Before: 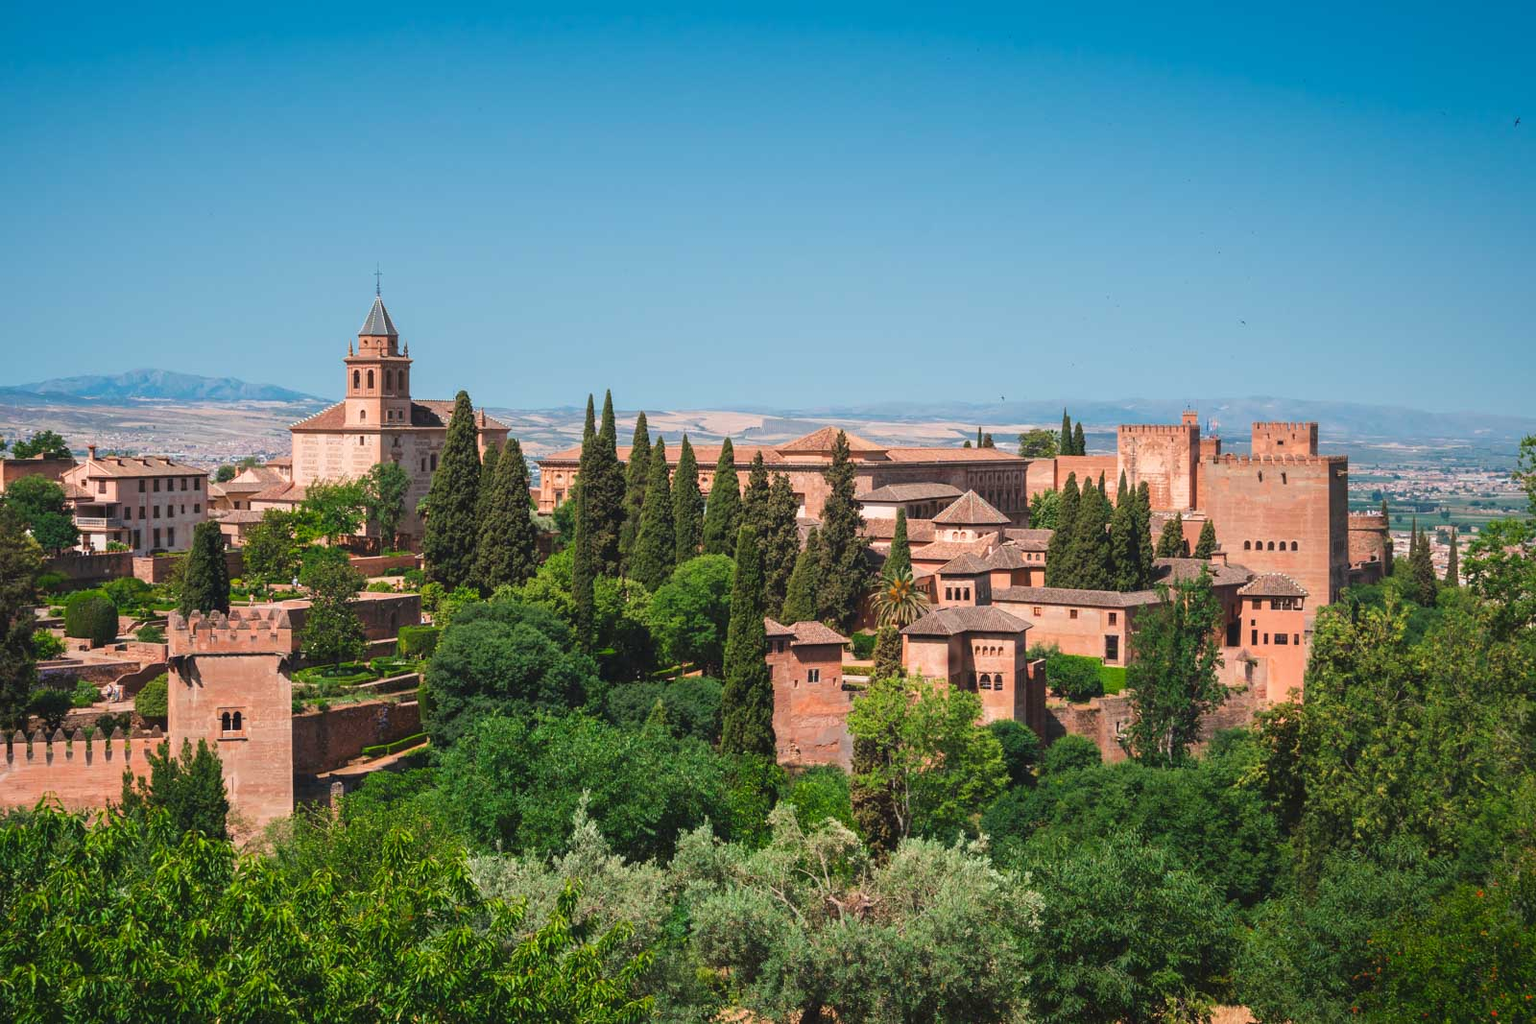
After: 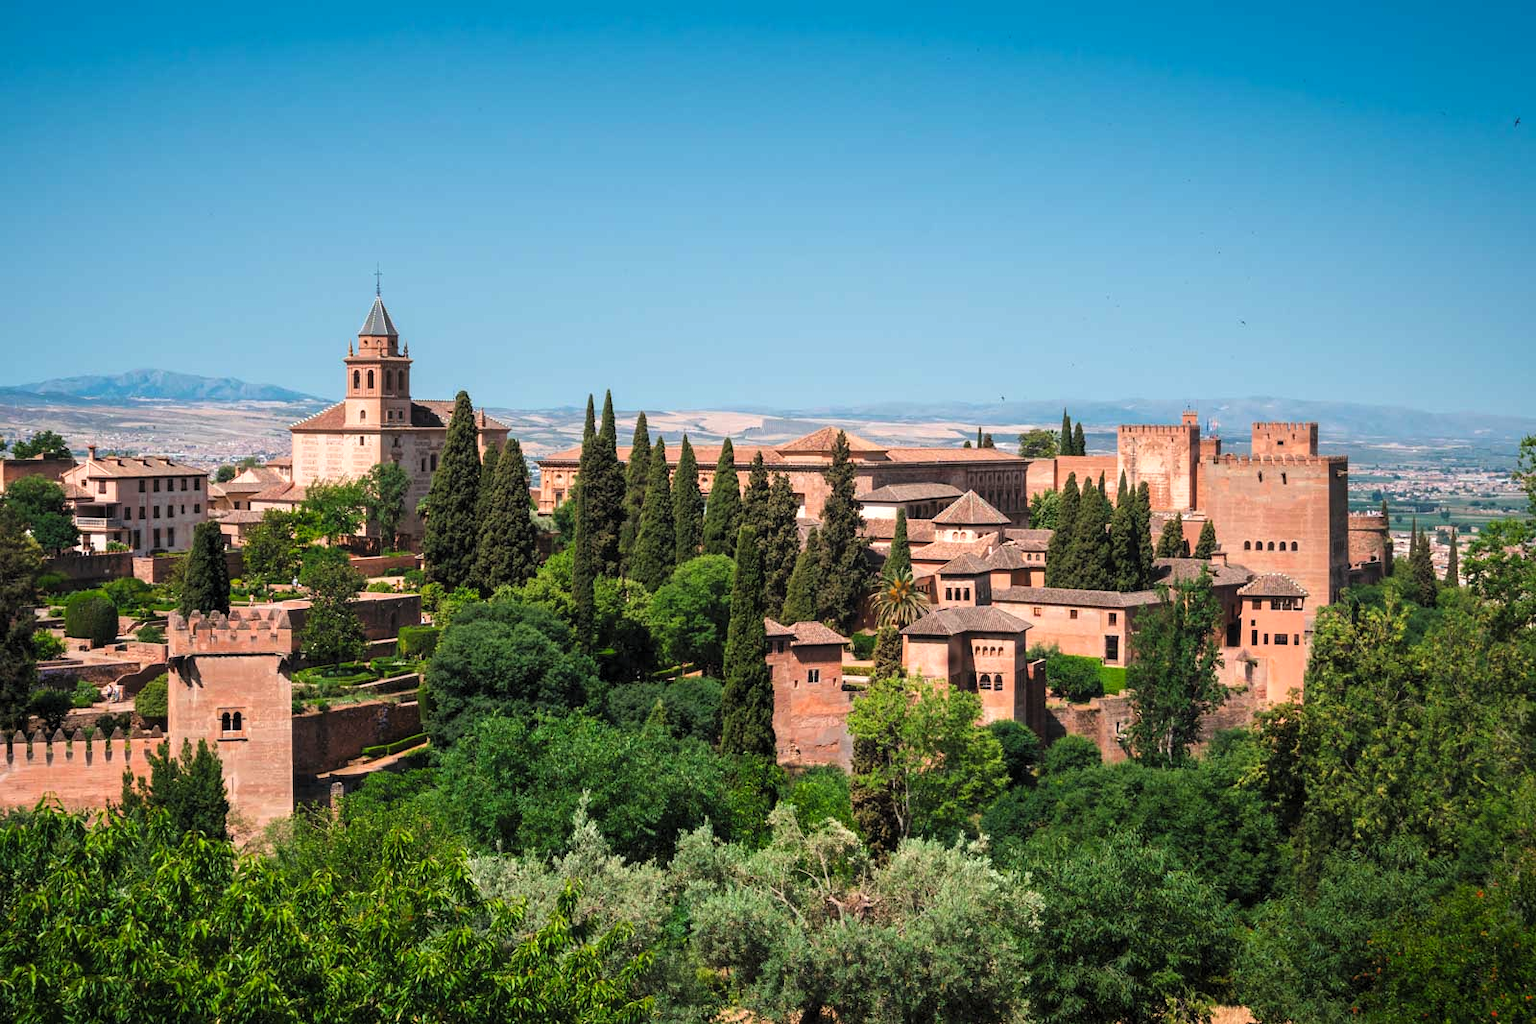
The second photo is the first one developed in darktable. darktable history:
exposure: black level correction 0.001, compensate highlight preservation false
levels: levels [0.062, 0.494, 0.925]
